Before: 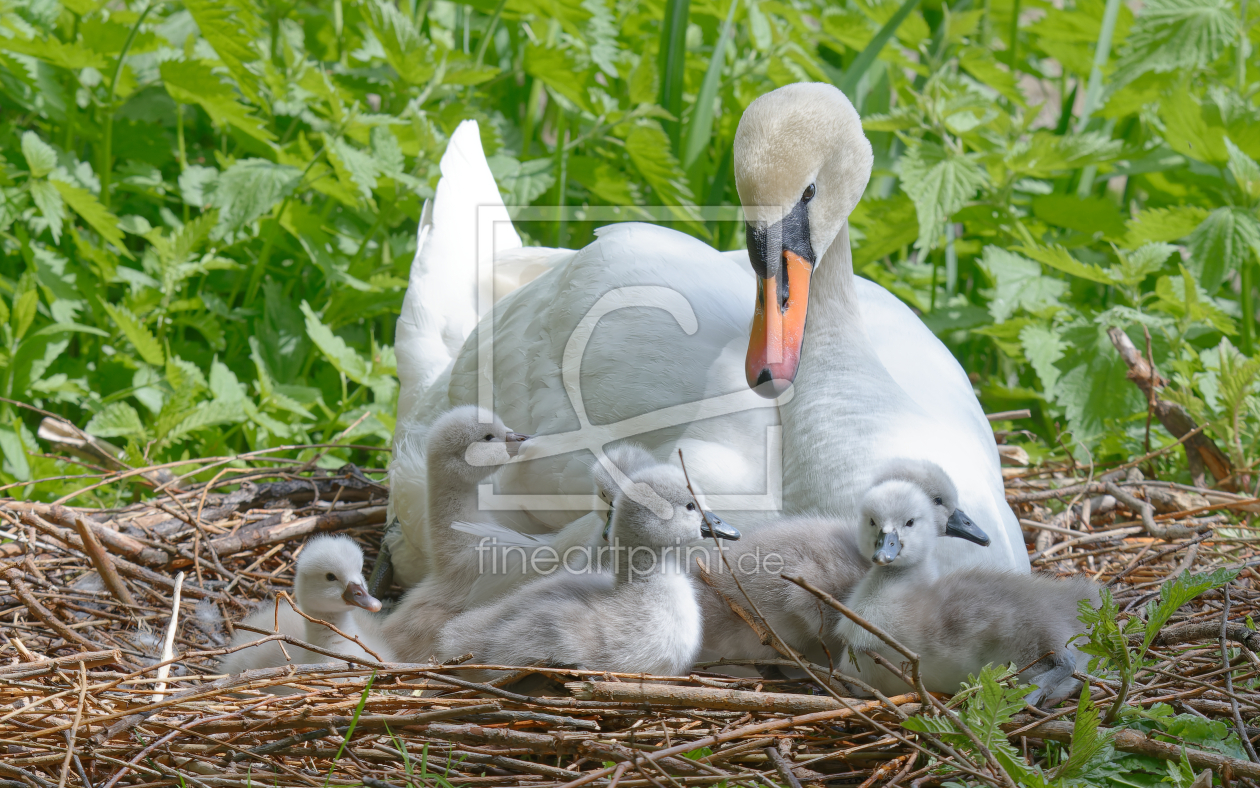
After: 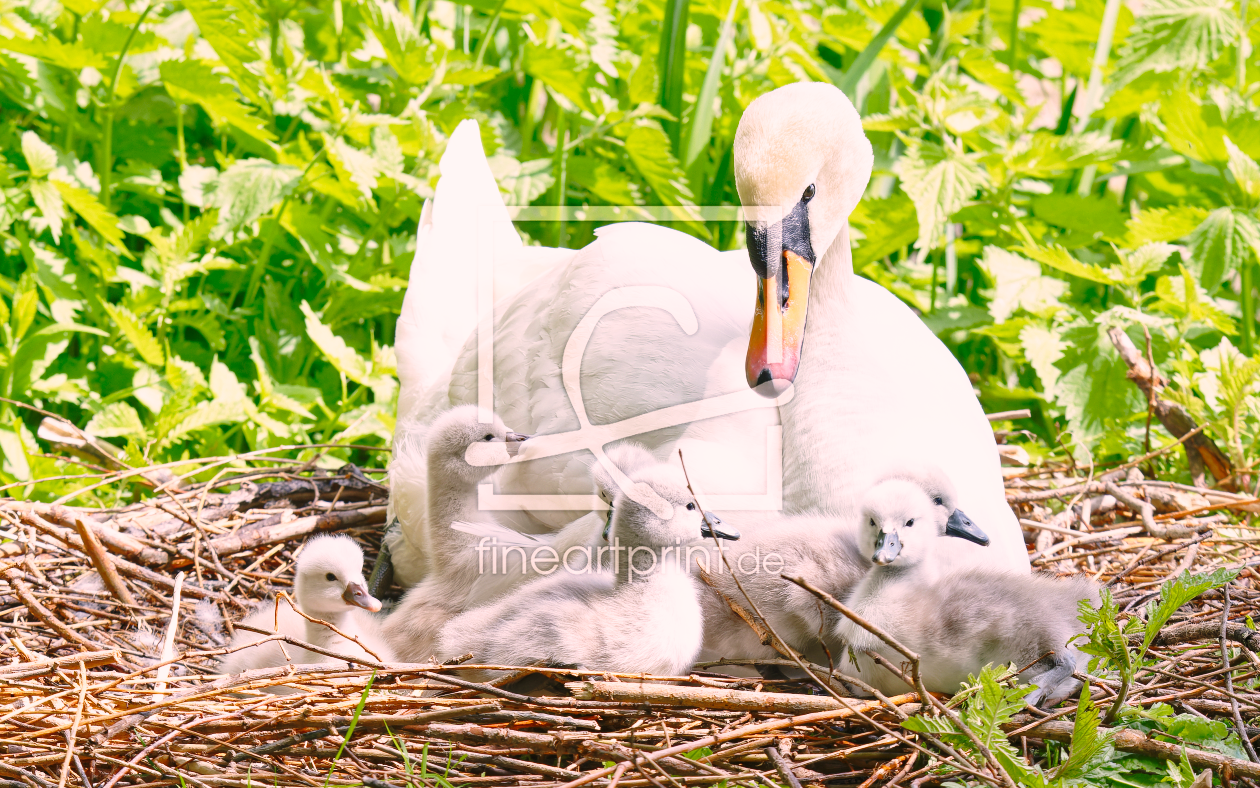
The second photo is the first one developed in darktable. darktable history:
shadows and highlights: shadows 36.45, highlights -27.31, soften with gaussian
color correction: highlights a* 12.77, highlights b* 5.46
base curve: curves: ch0 [(0, 0) (0.026, 0.03) (0.109, 0.232) (0.351, 0.748) (0.669, 0.968) (1, 1)], preserve colors none
tone equalizer: edges refinement/feathering 500, mask exposure compensation -1.57 EV, preserve details no
